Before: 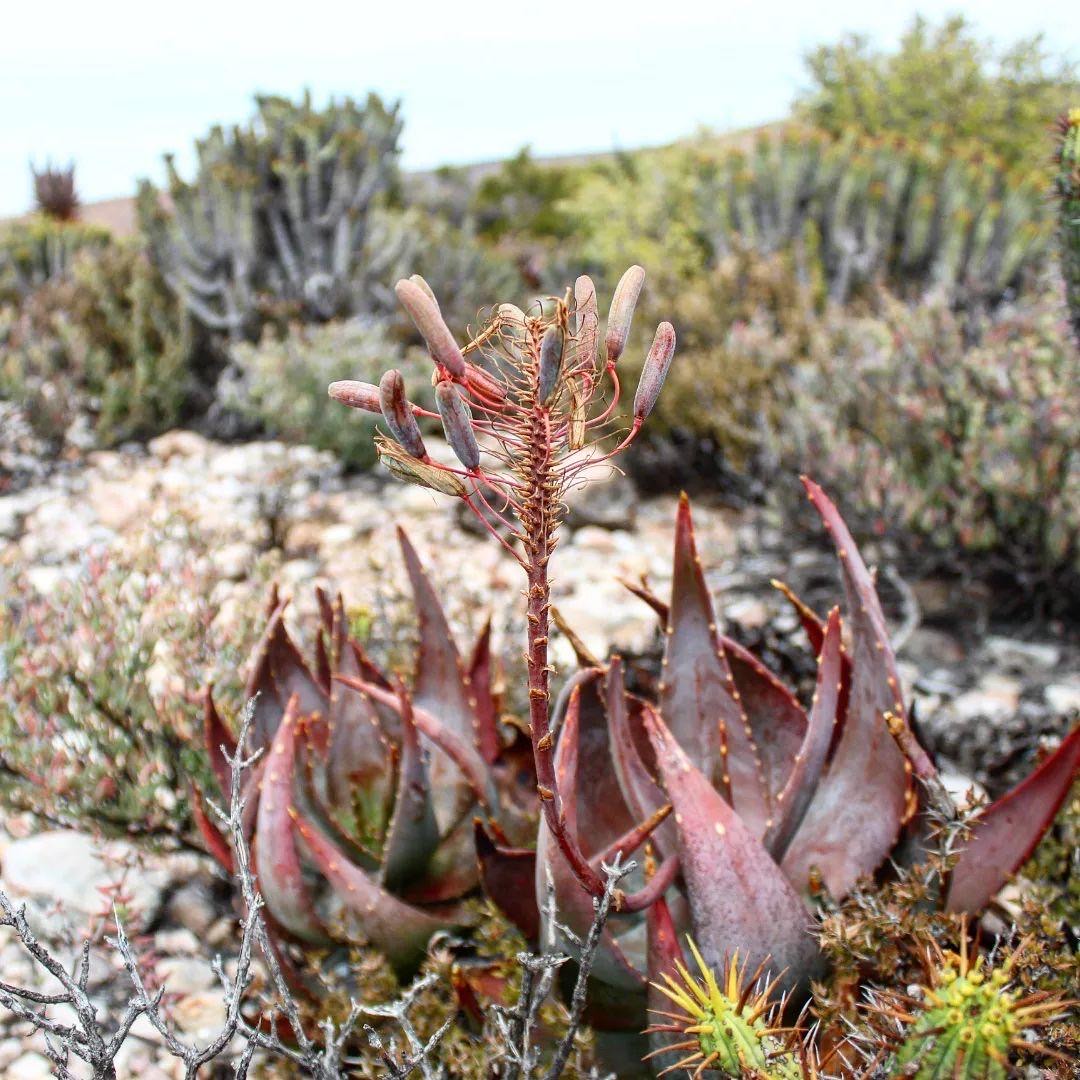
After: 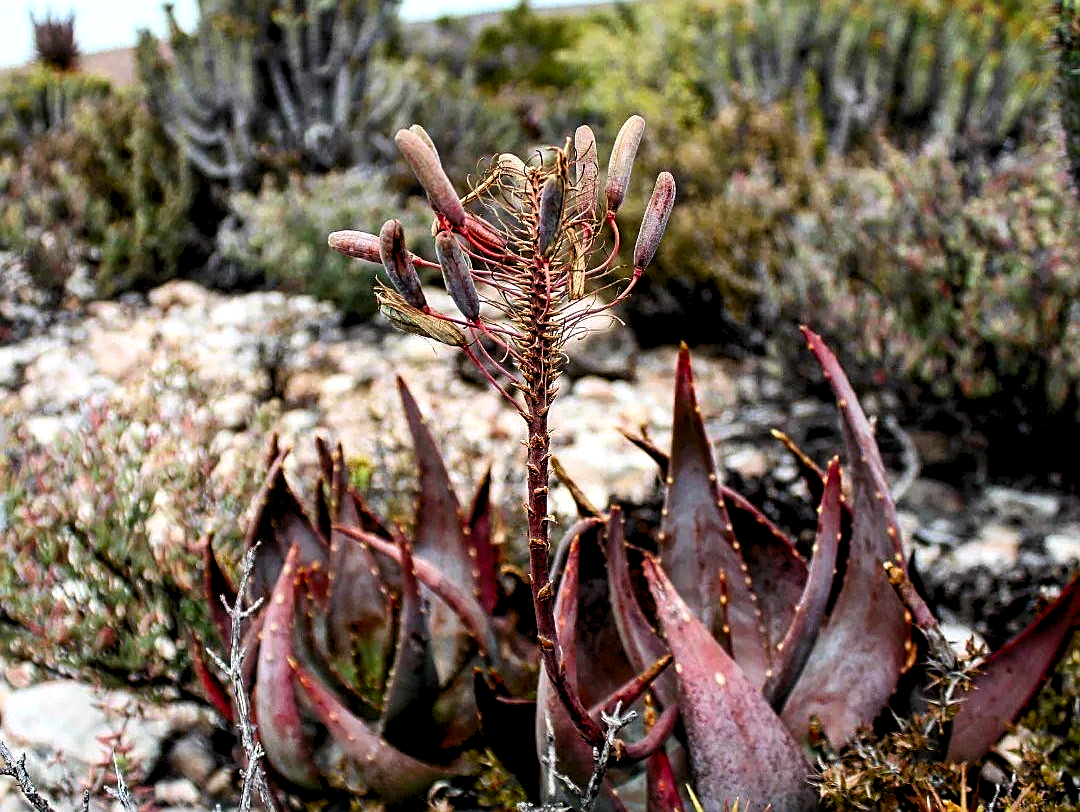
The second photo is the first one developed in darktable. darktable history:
sharpen: on, module defaults
contrast brightness saturation: contrast 0.1, brightness -0.266, saturation 0.136
crop: top 13.901%, bottom 10.874%
levels: white 99.95%, levels [0.073, 0.497, 0.972]
